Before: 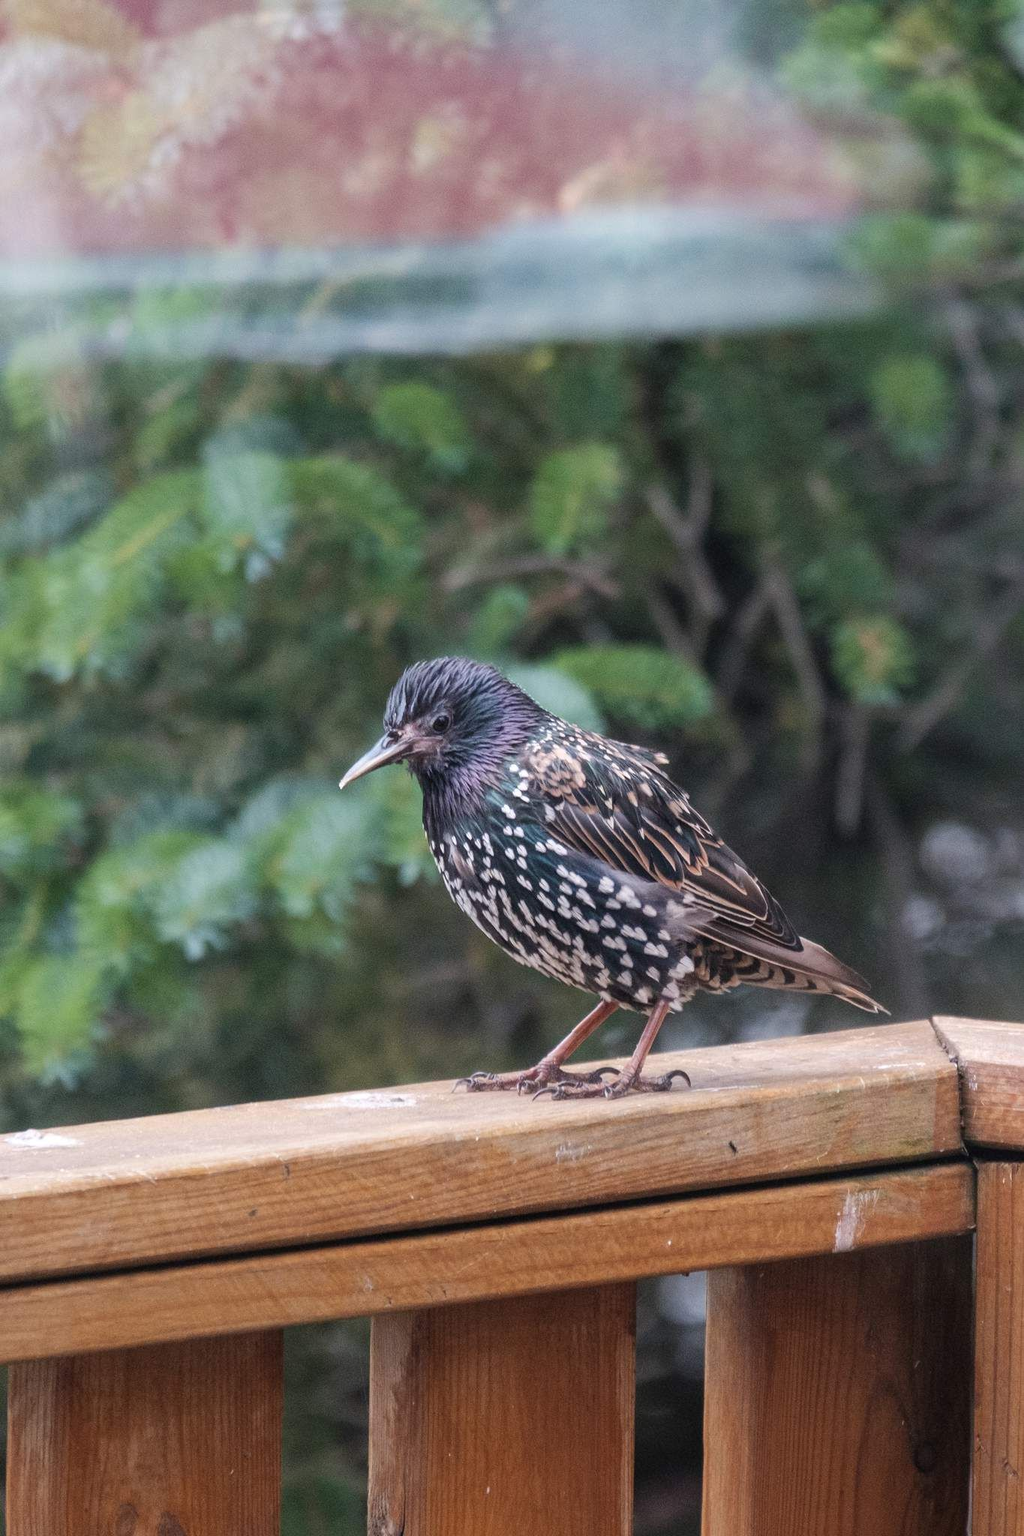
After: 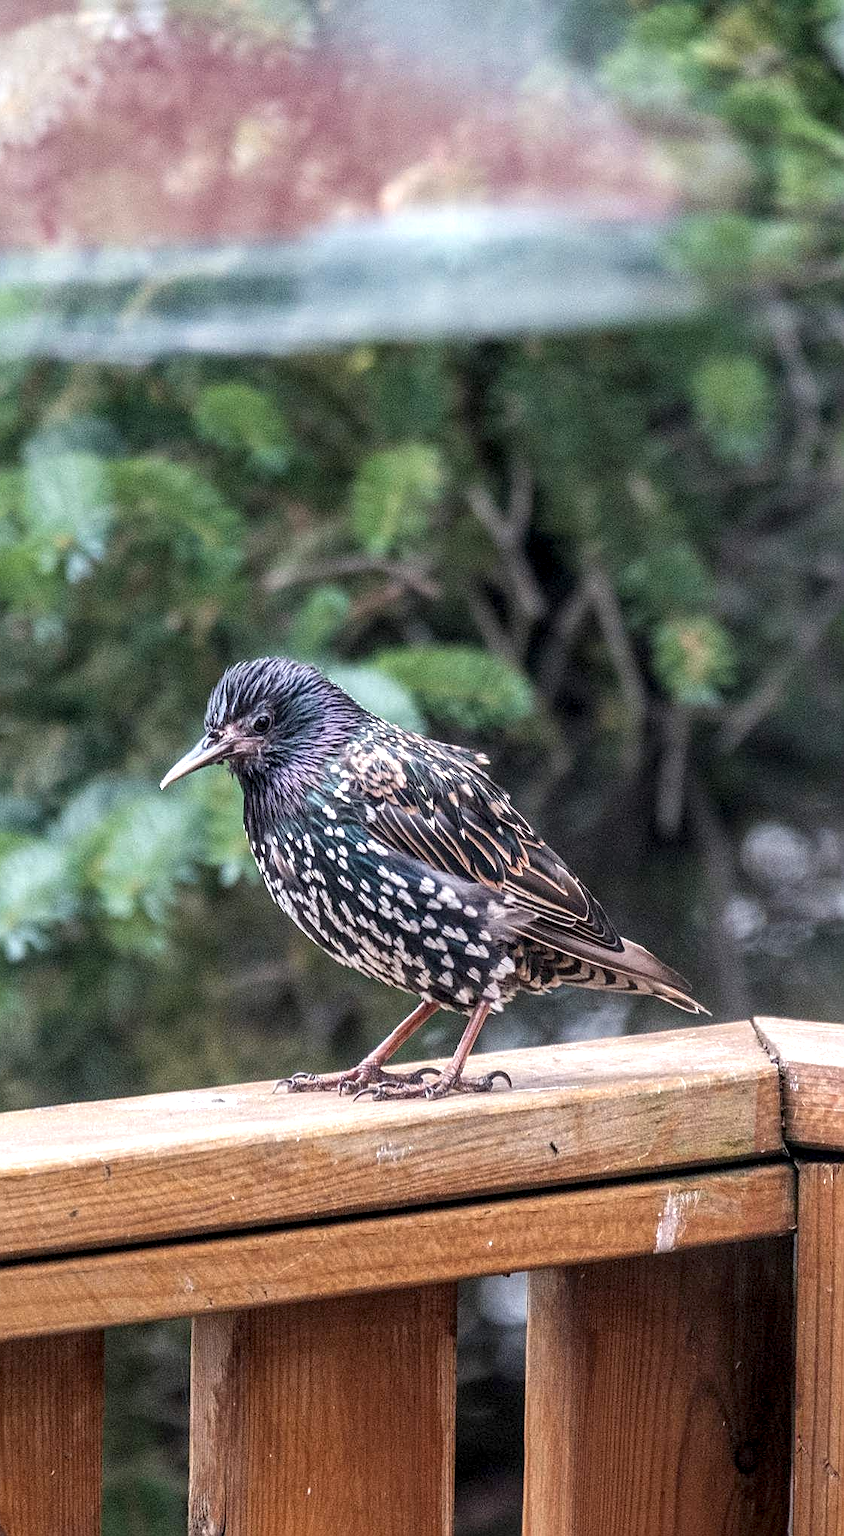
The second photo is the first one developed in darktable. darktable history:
sharpen: on, module defaults
exposure: exposure 0.29 EV, compensate highlight preservation false
crop: left 17.582%, bottom 0.031%
local contrast: detail 150%
